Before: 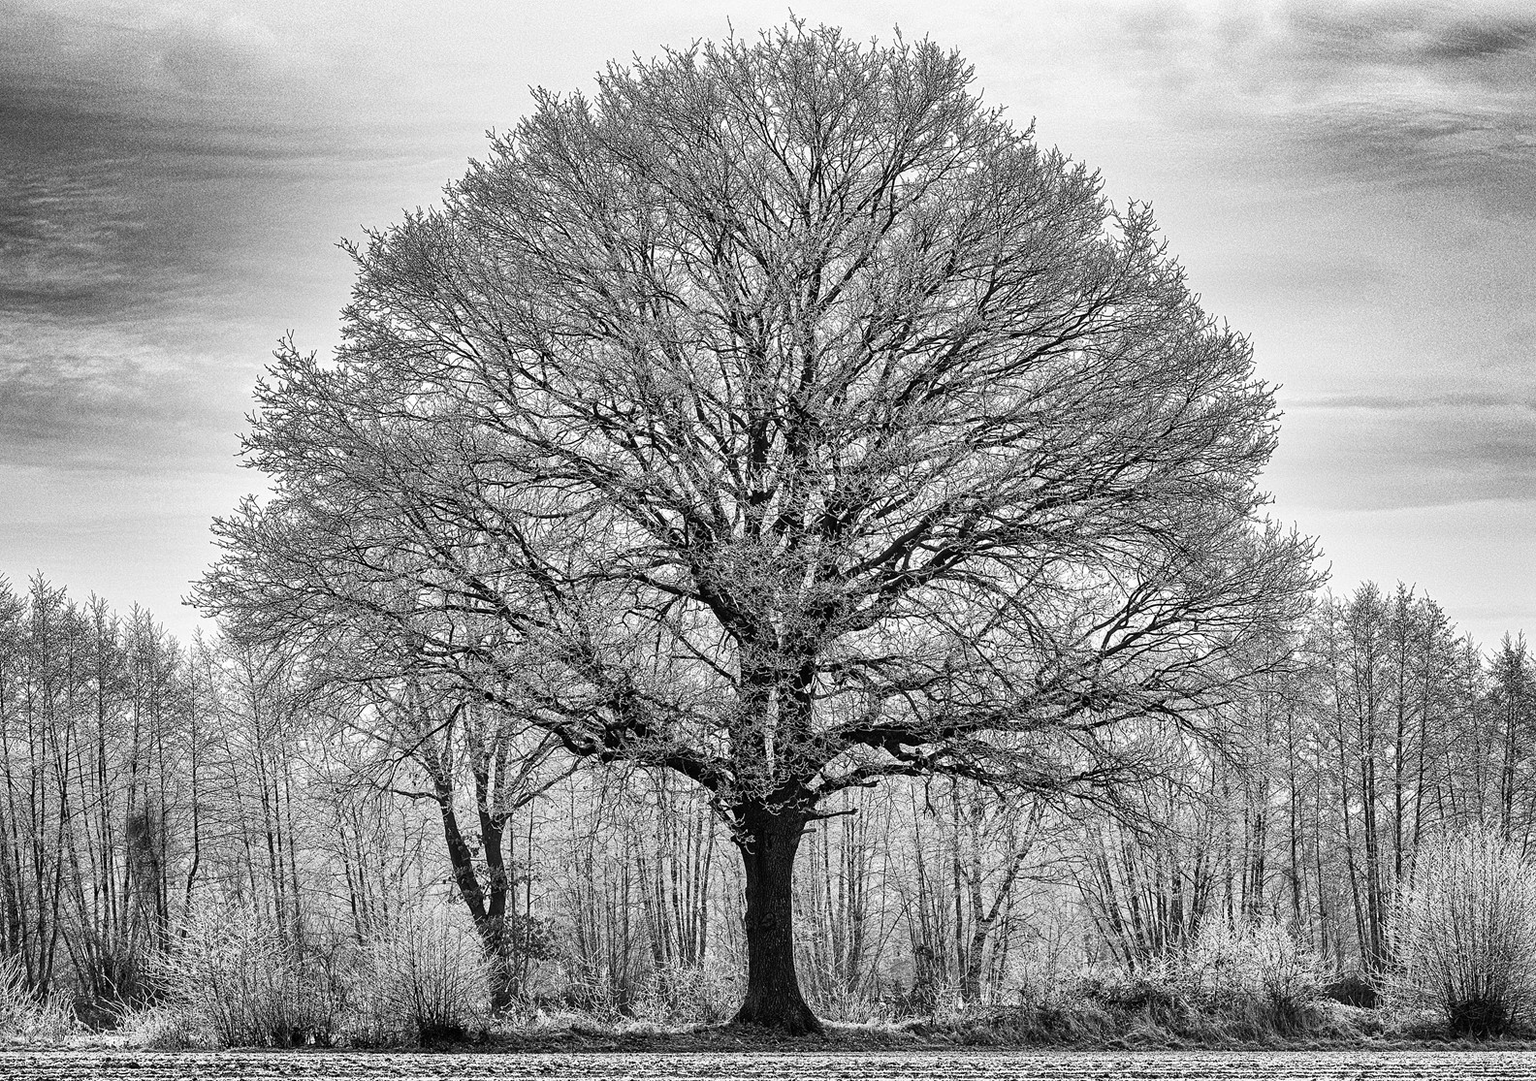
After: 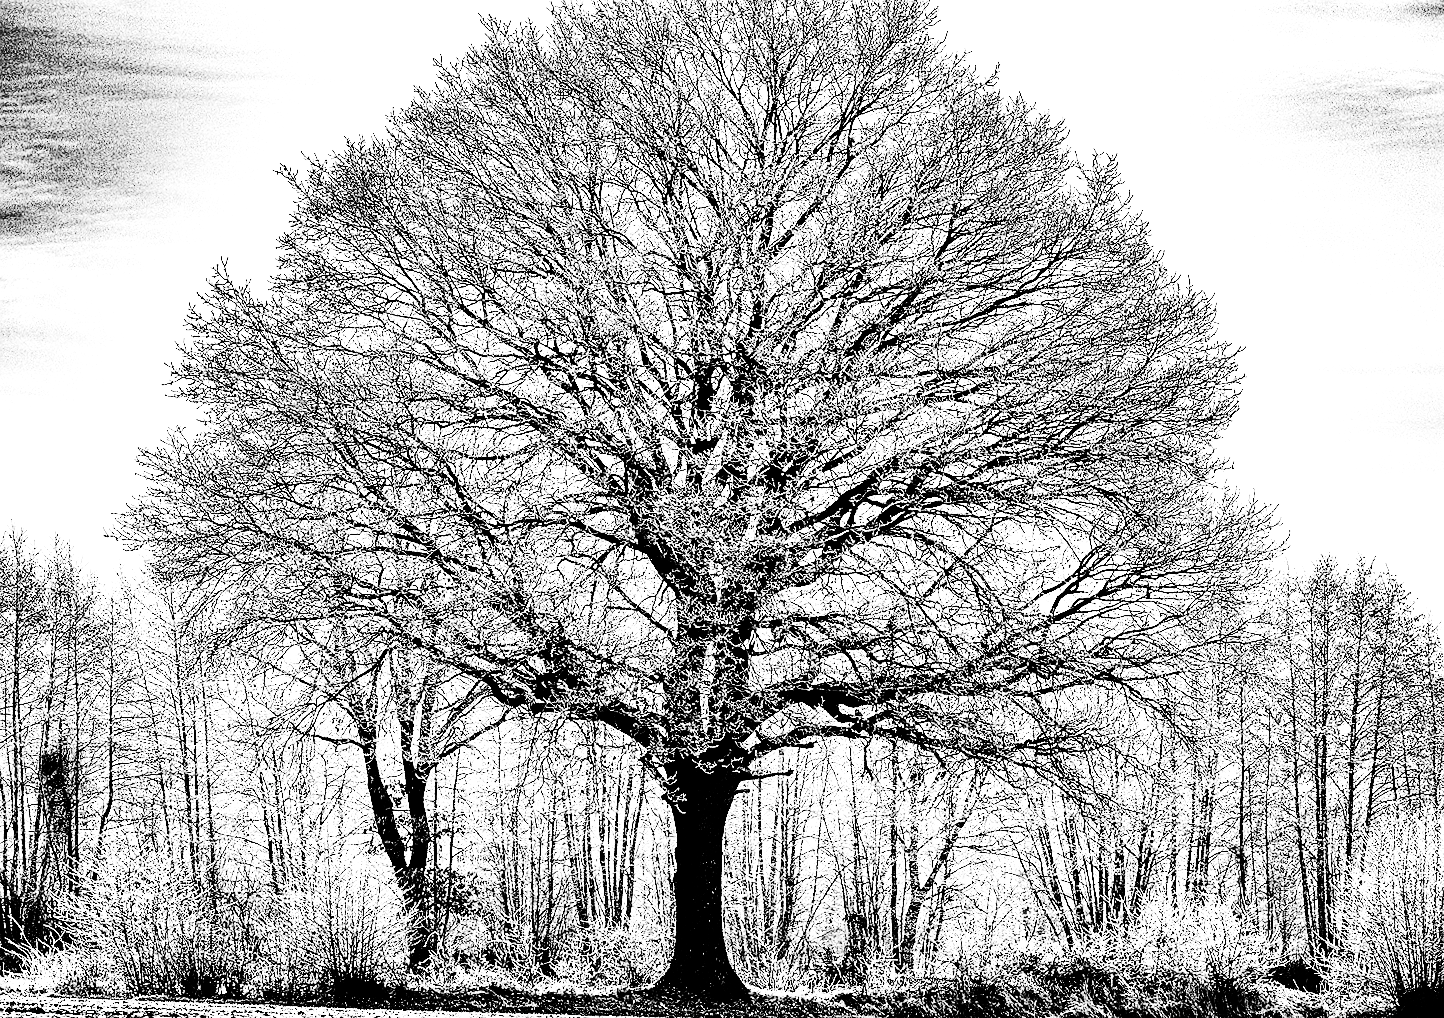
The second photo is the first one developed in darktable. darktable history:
crop and rotate: angle -1.87°, left 3.128%, top 4.049%, right 1.5%, bottom 0.463%
sharpen: radius 1.03
contrast brightness saturation: contrast 0.774, brightness -0.994, saturation 0.982
exposure: black level correction 0, exposure 1.098 EV, compensate highlight preservation false
